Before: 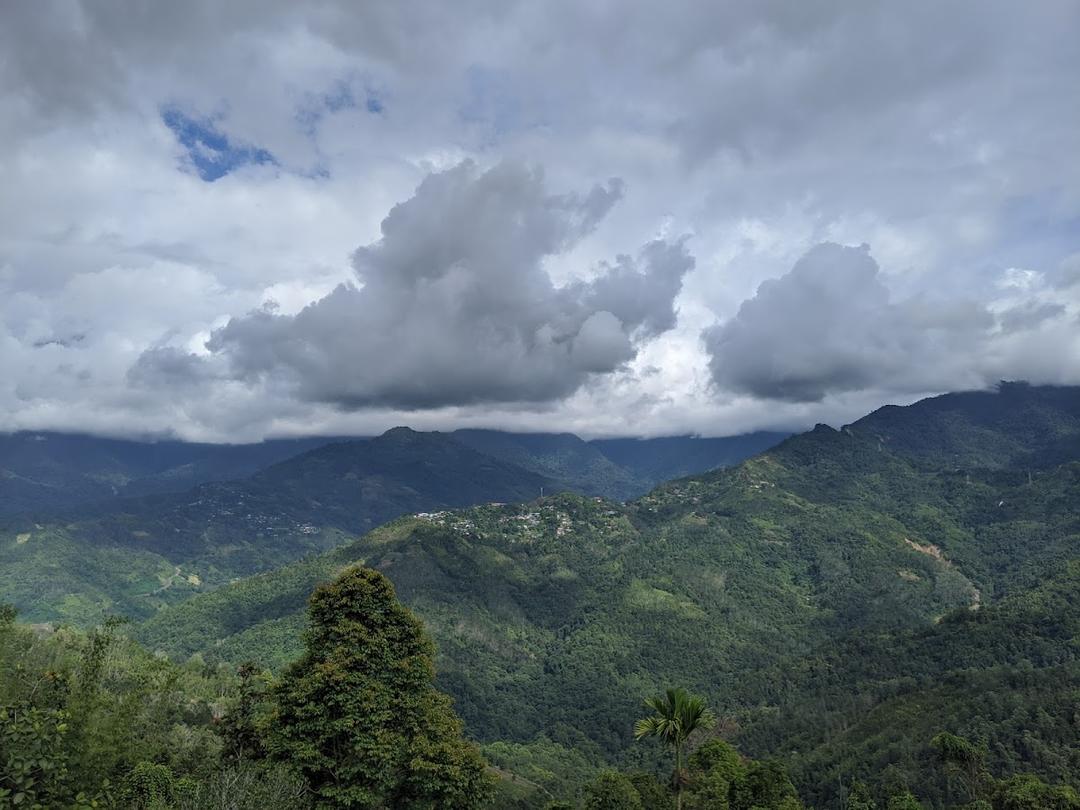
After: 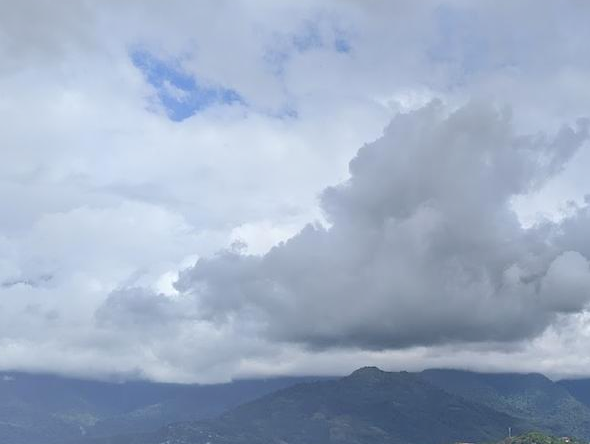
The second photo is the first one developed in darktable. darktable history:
vibrance: on, module defaults
bloom: size 40%
crop and rotate: left 3.047%, top 7.509%, right 42.236%, bottom 37.598%
